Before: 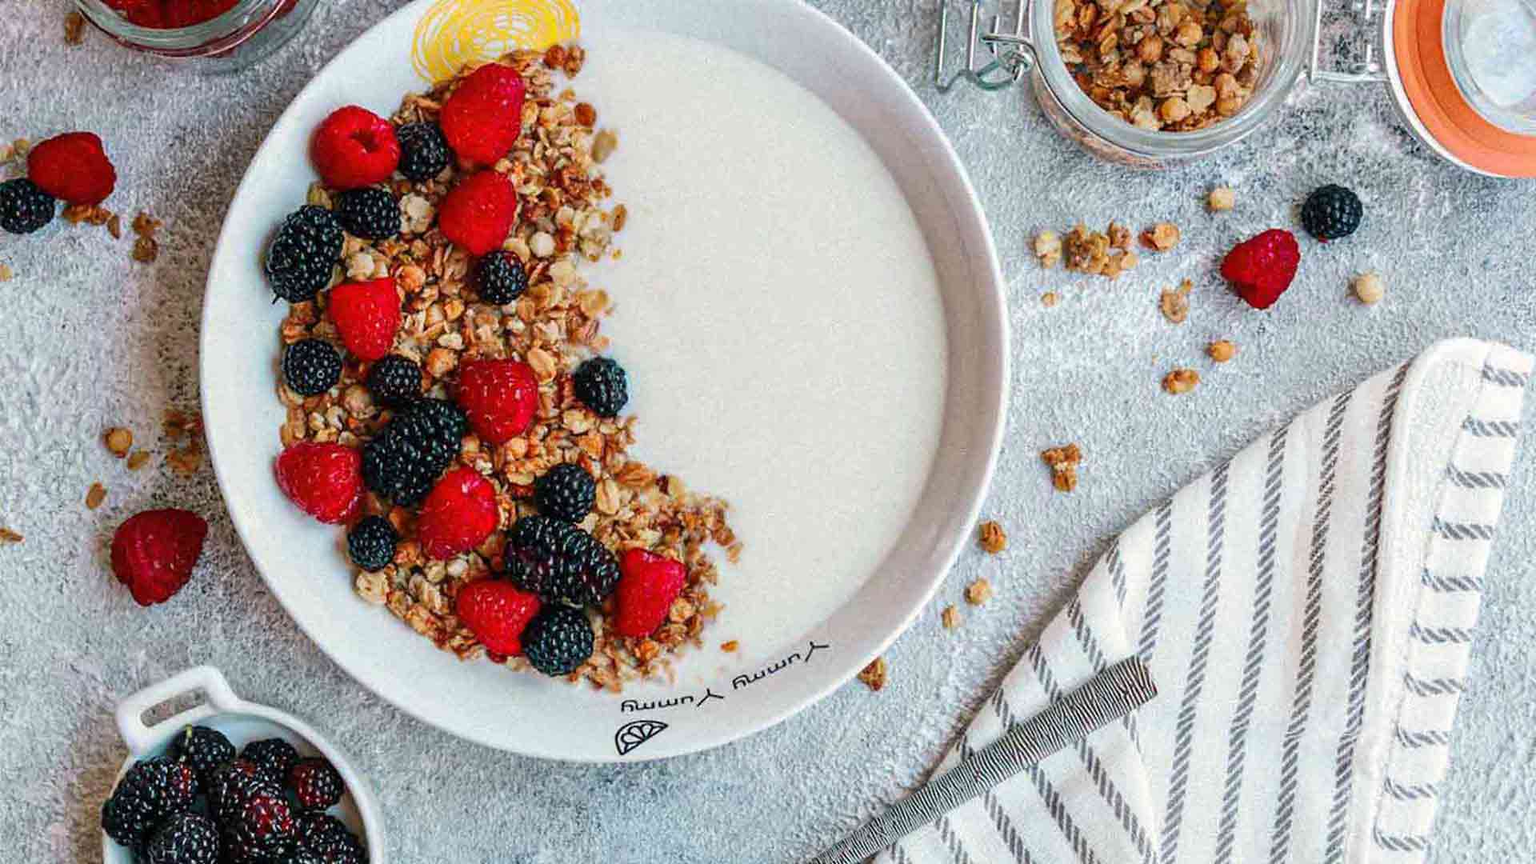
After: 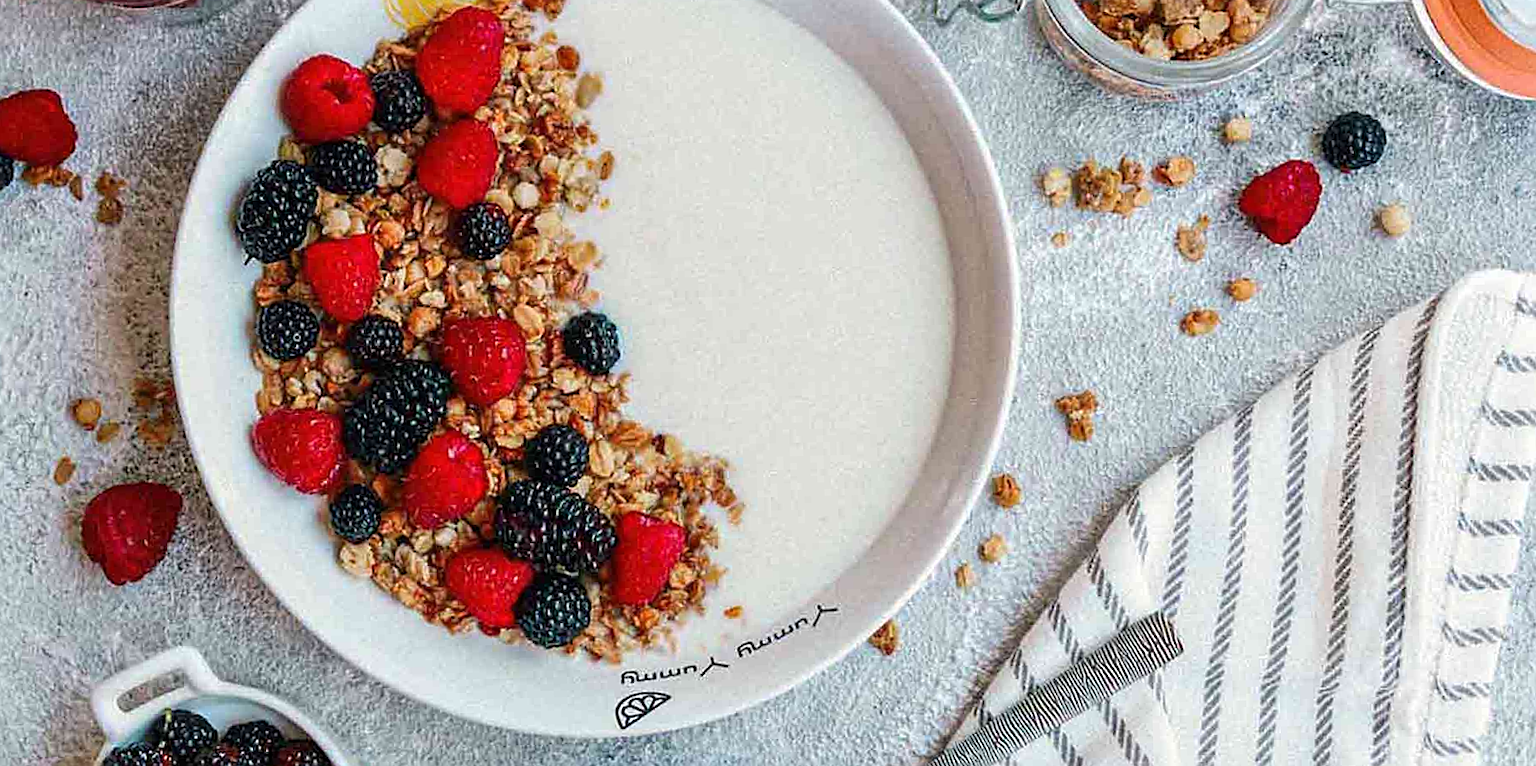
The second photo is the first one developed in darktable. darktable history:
crop: left 1.507%, top 6.147%, right 1.379%, bottom 6.637%
sharpen: on, module defaults
rotate and perspective: rotation -1.42°, crop left 0.016, crop right 0.984, crop top 0.035, crop bottom 0.965
